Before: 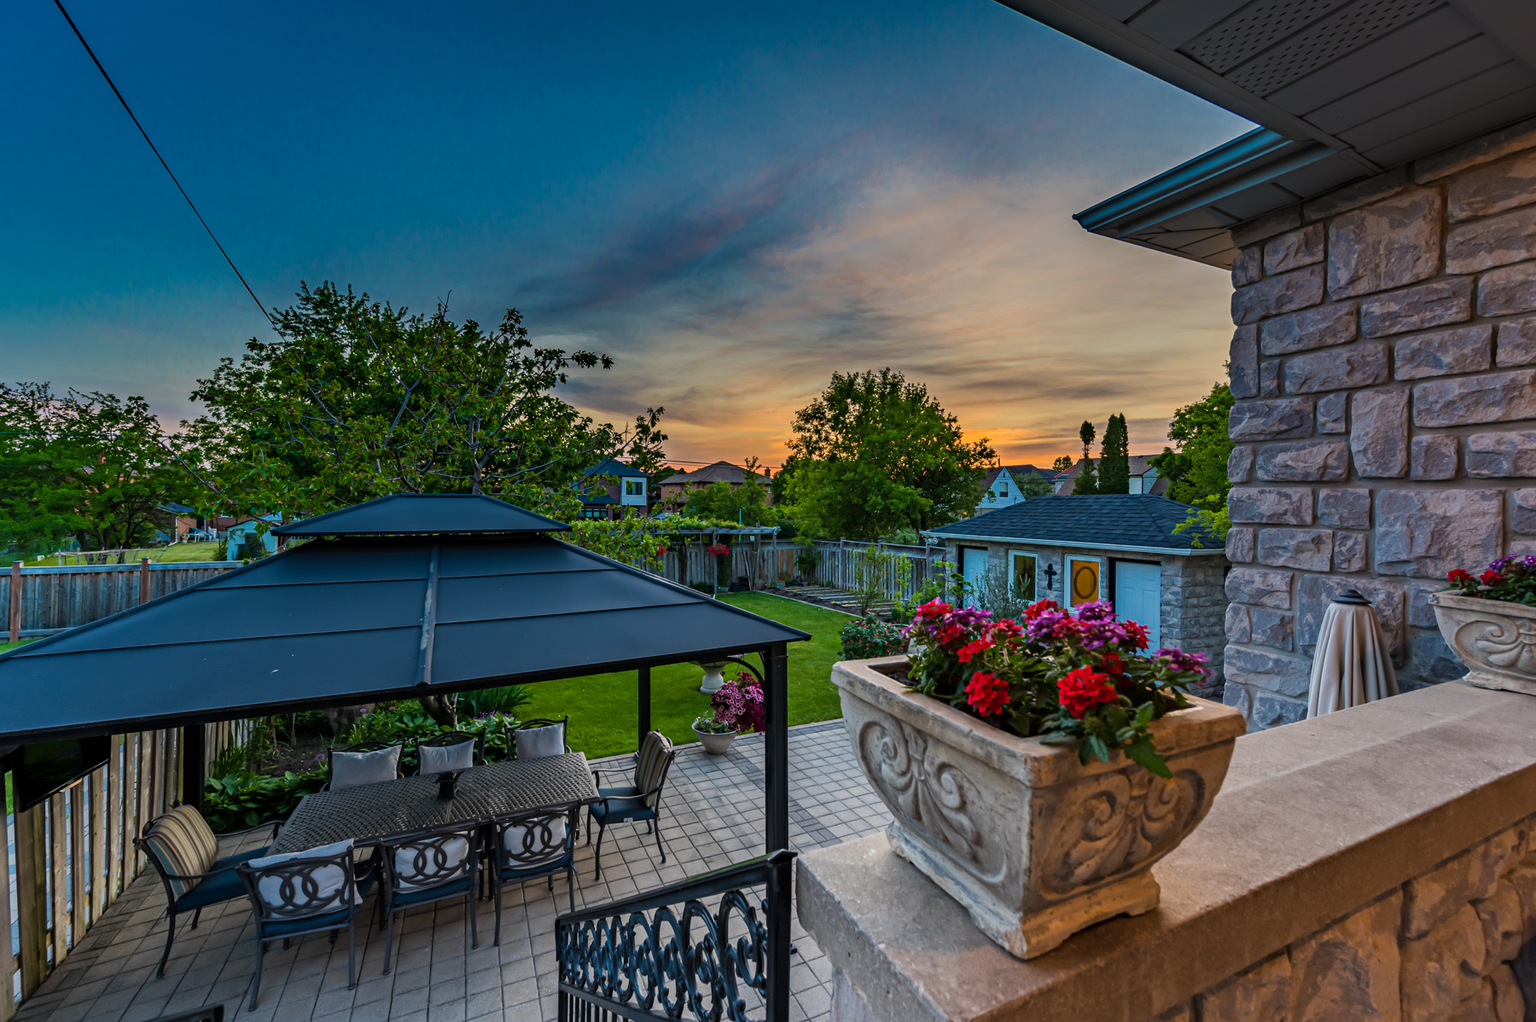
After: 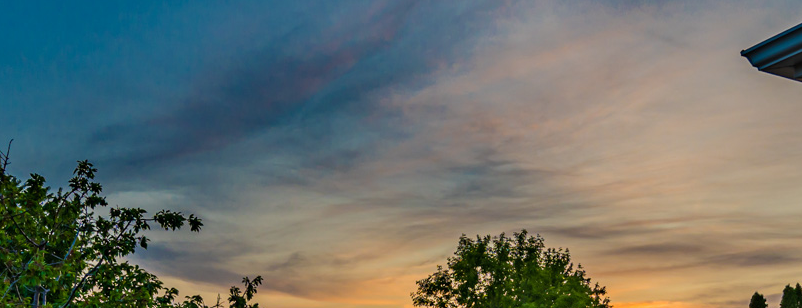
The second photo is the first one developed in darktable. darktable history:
crop: left 28.717%, top 16.781%, right 26.697%, bottom 57.509%
